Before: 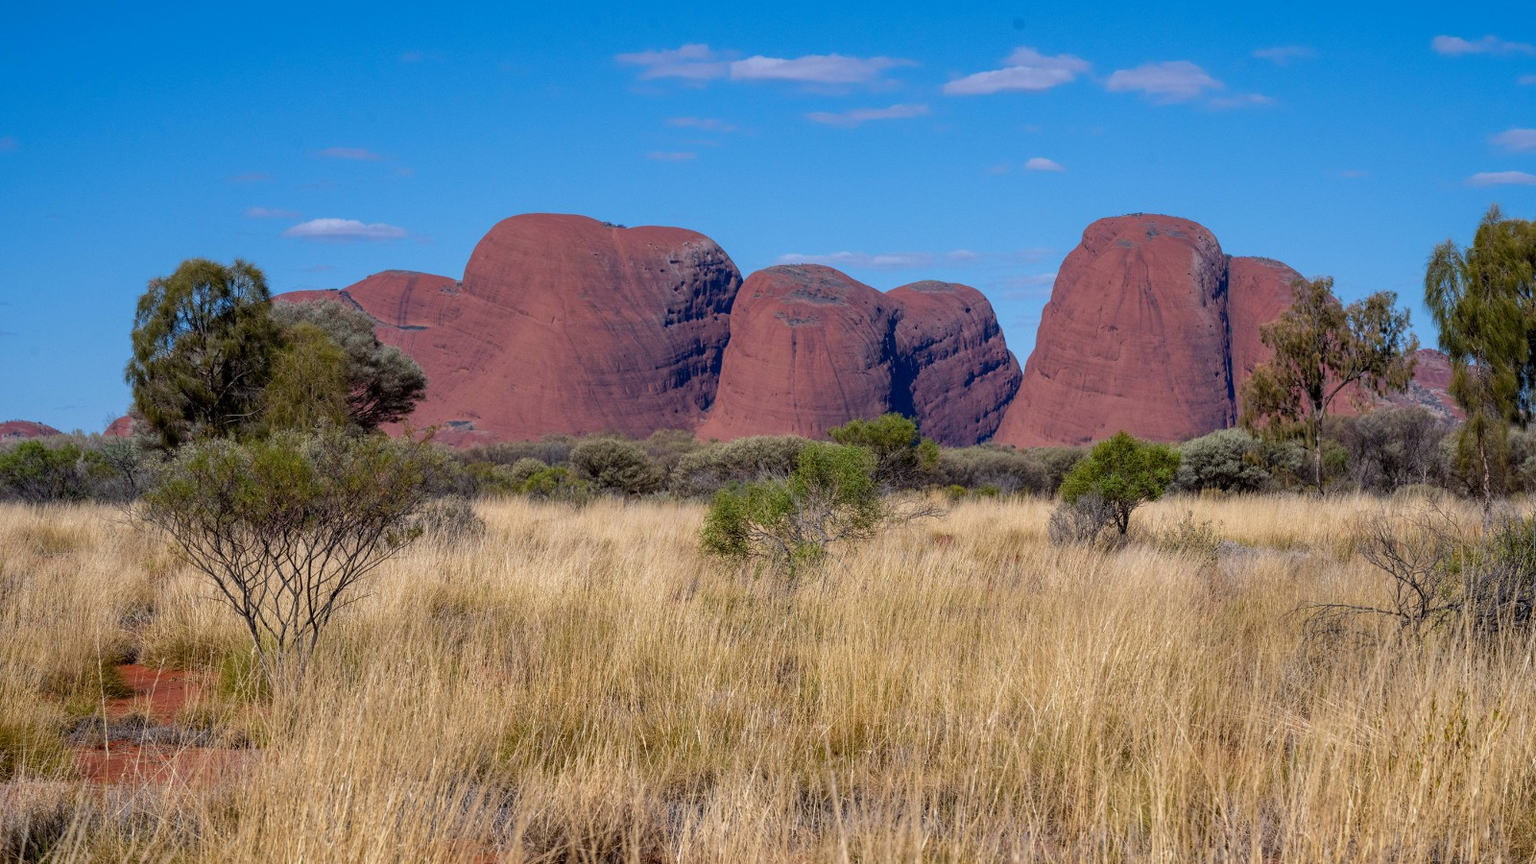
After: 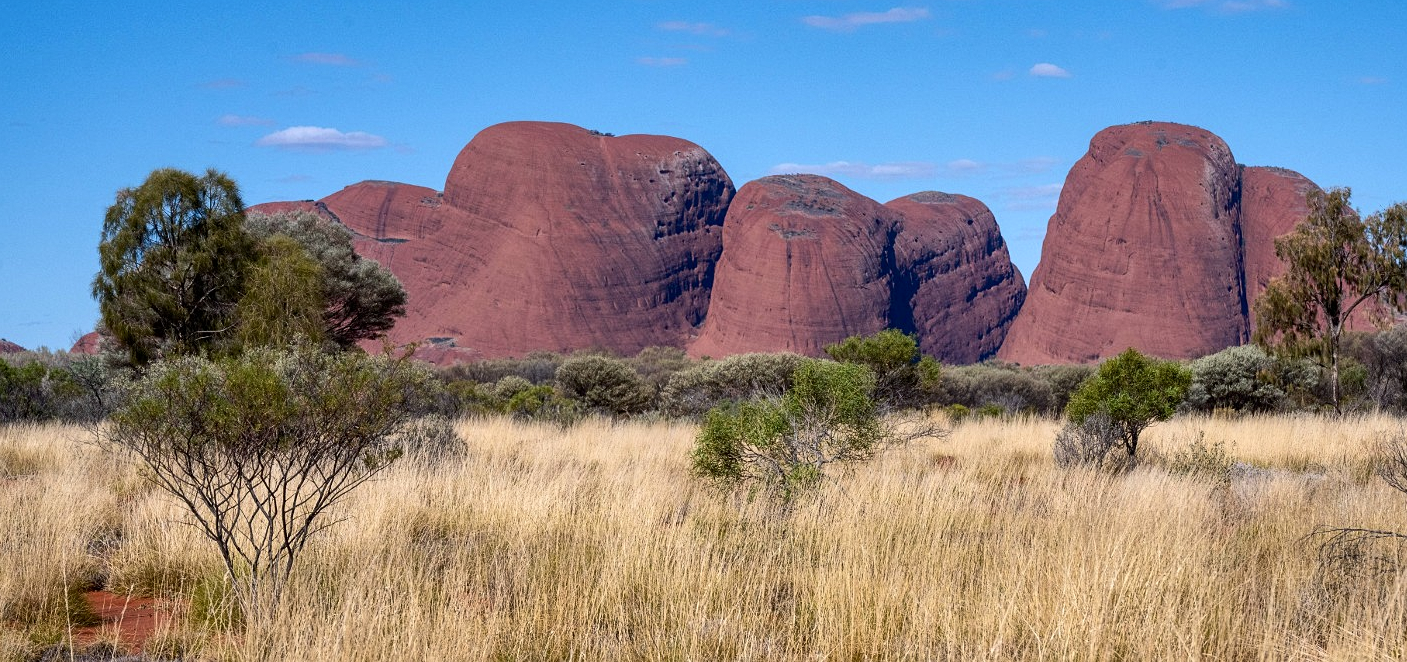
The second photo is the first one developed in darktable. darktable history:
sharpen: radius 1.272, amount 0.305, threshold 0
crop and rotate: left 2.425%, top 11.305%, right 9.6%, bottom 15.08%
shadows and highlights: soften with gaussian
contrast brightness saturation: contrast 0.24, brightness 0.09
